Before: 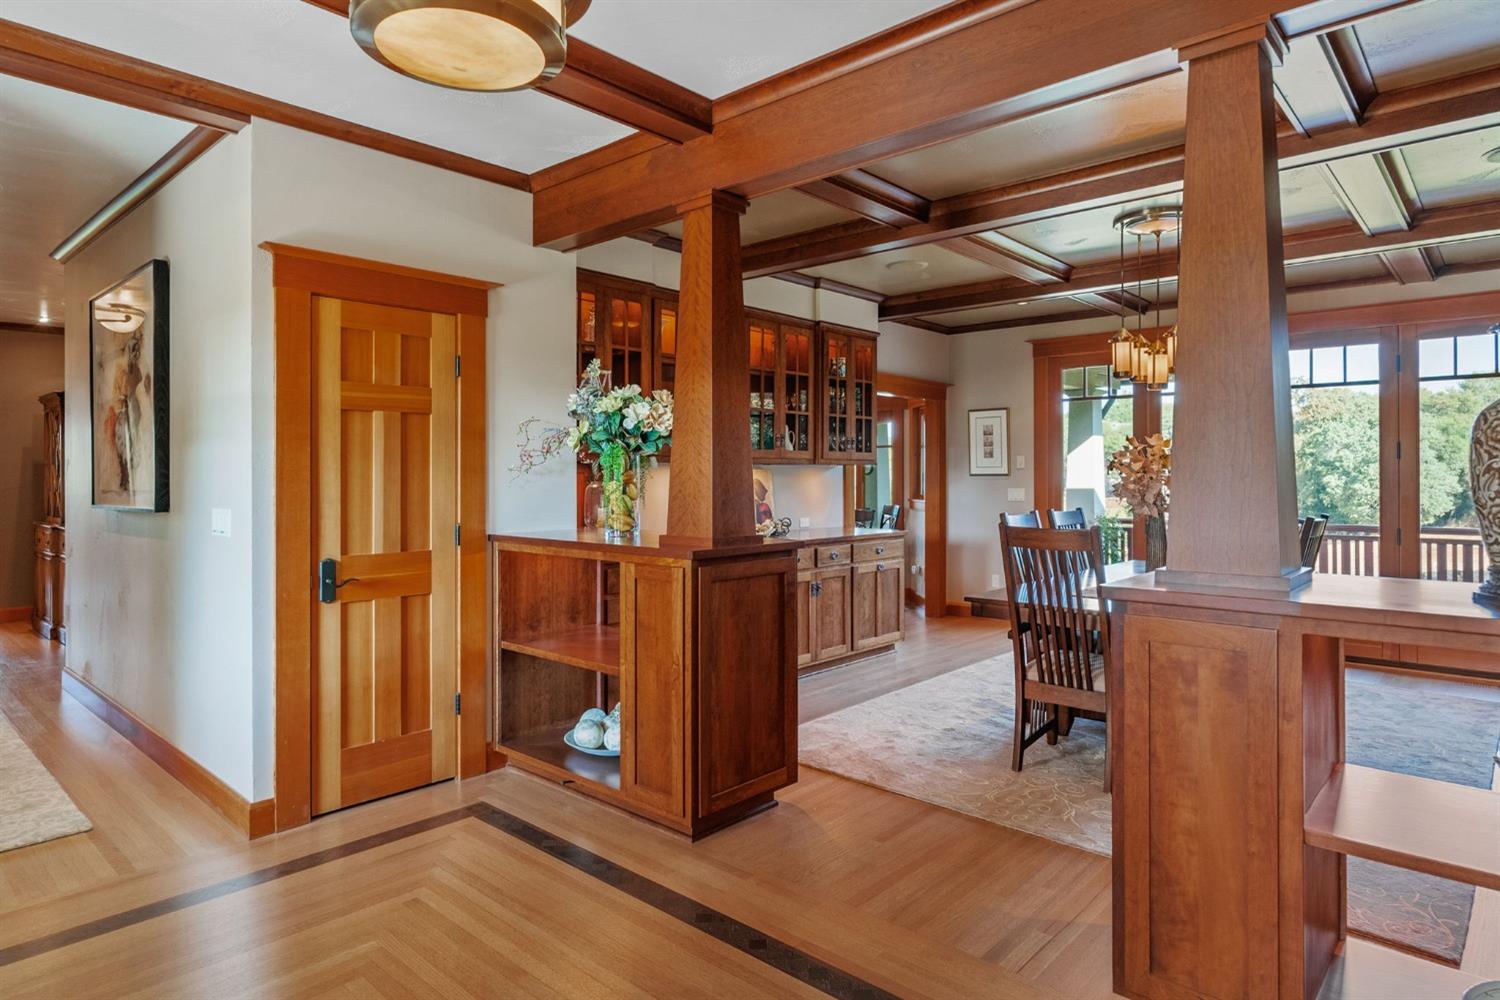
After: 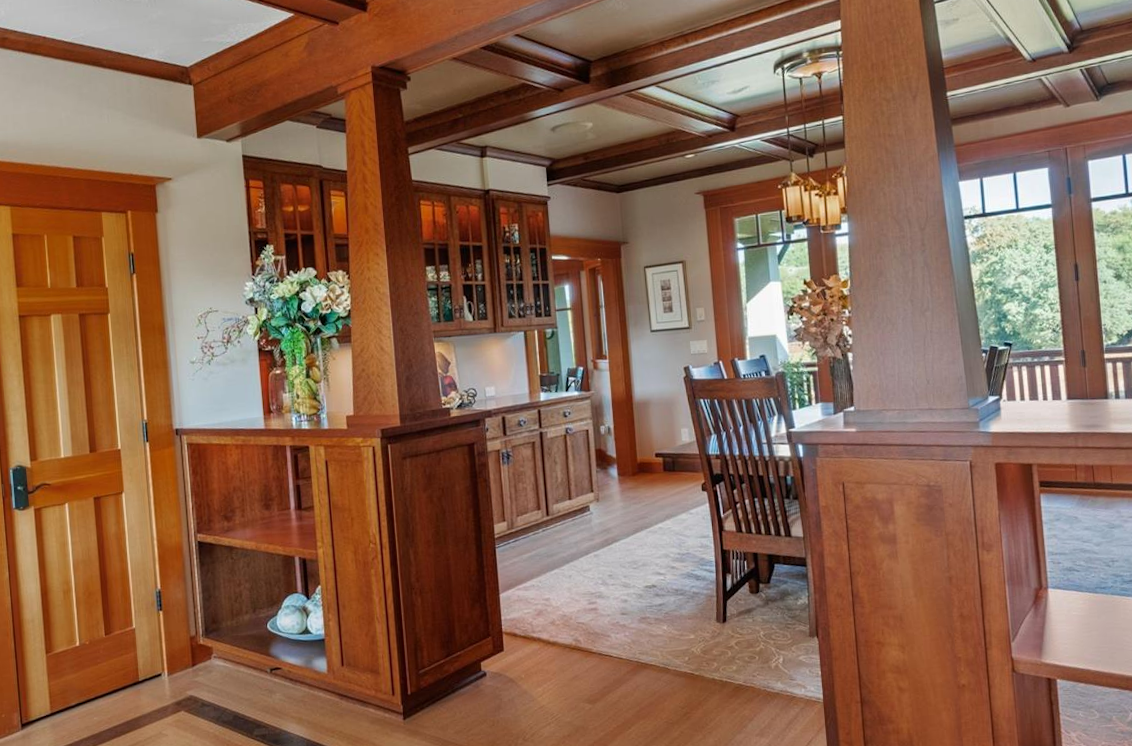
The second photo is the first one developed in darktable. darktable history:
white balance: emerald 1
crop: left 19.159%, top 9.58%, bottom 9.58%
rotate and perspective: rotation -4.57°, crop left 0.054, crop right 0.944, crop top 0.087, crop bottom 0.914
